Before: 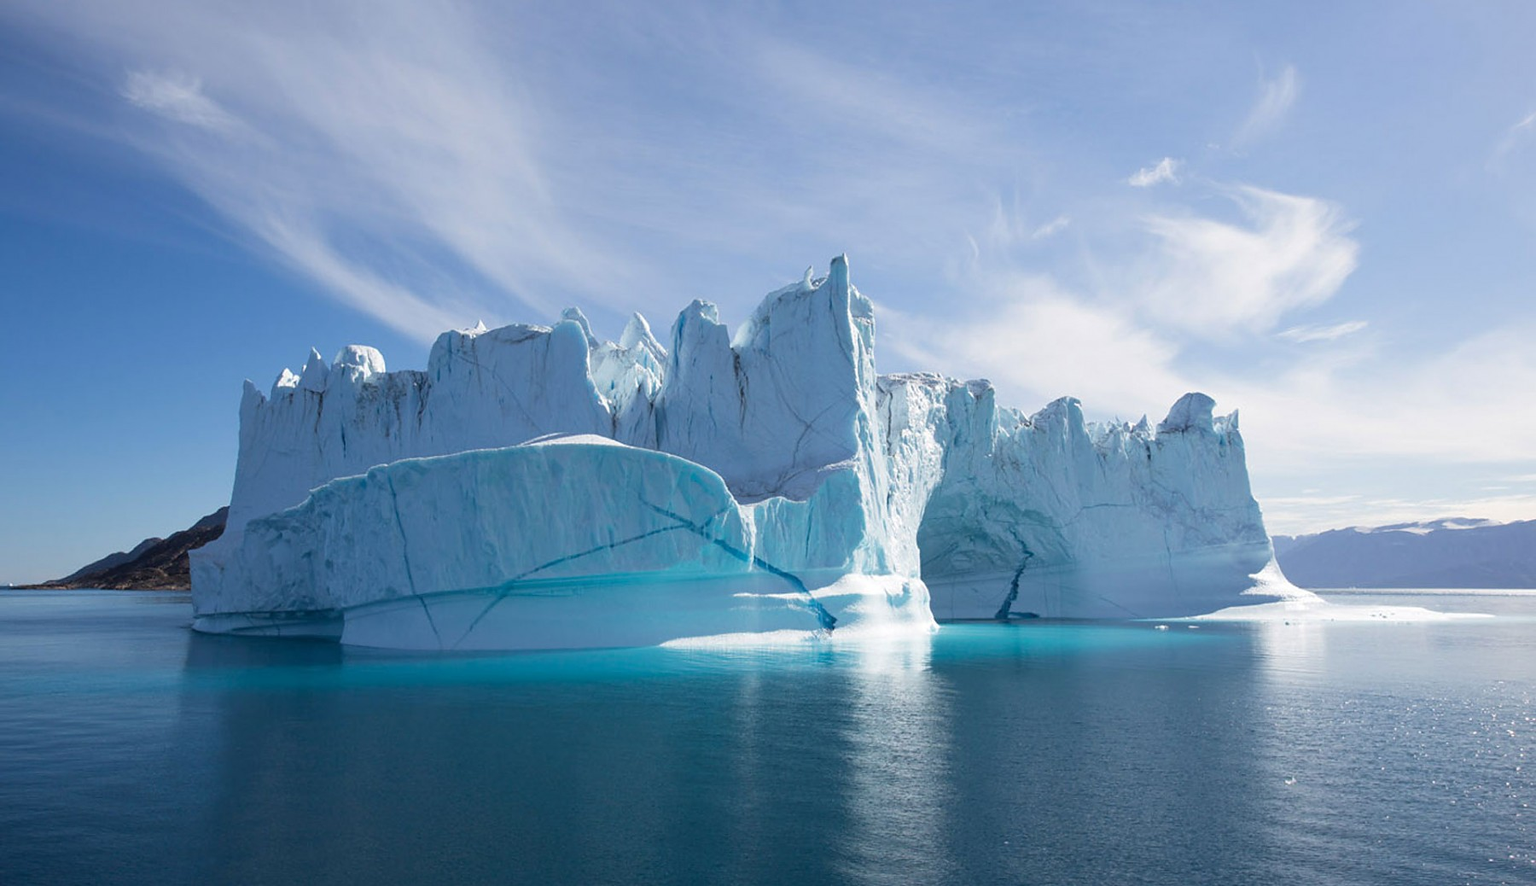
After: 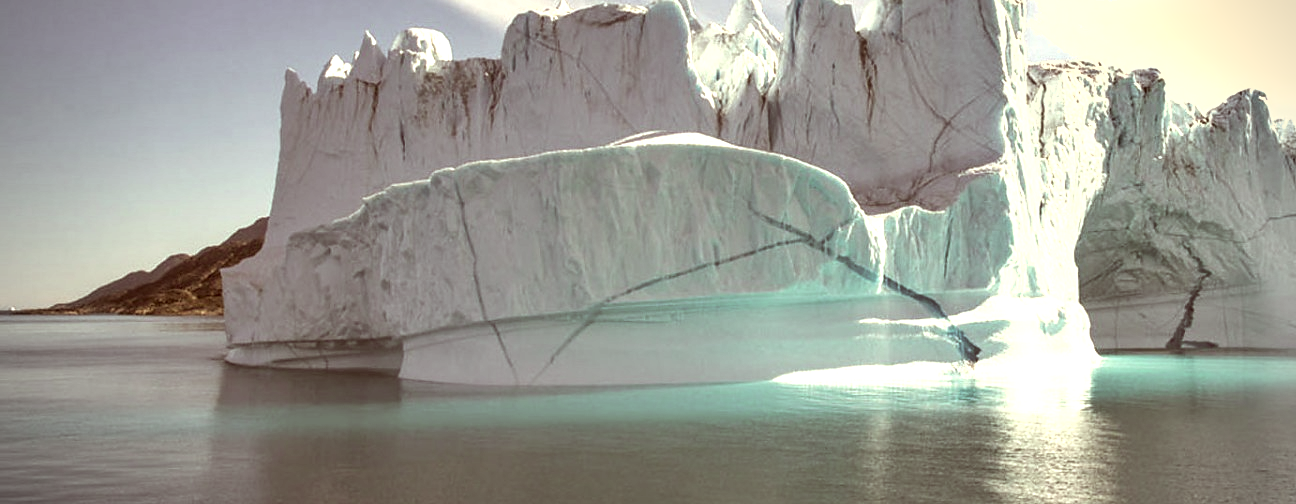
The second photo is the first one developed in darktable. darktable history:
contrast brightness saturation: brightness 0.182, saturation -0.485
local contrast: detail 130%
crop: top 36.252%, right 27.988%, bottom 15.105%
color balance rgb: perceptual saturation grading › global saturation 3.124%, perceptual brilliance grading › global brilliance 12.355%, perceptual brilliance grading › highlights 15.178%, global vibrance 50.001%
shadows and highlights: low approximation 0.01, soften with gaussian
vignetting: center (0.039, -0.087)
color correction: highlights a* 1.12, highlights b* 24.41, shadows a* 16.26, shadows b* 24.75
